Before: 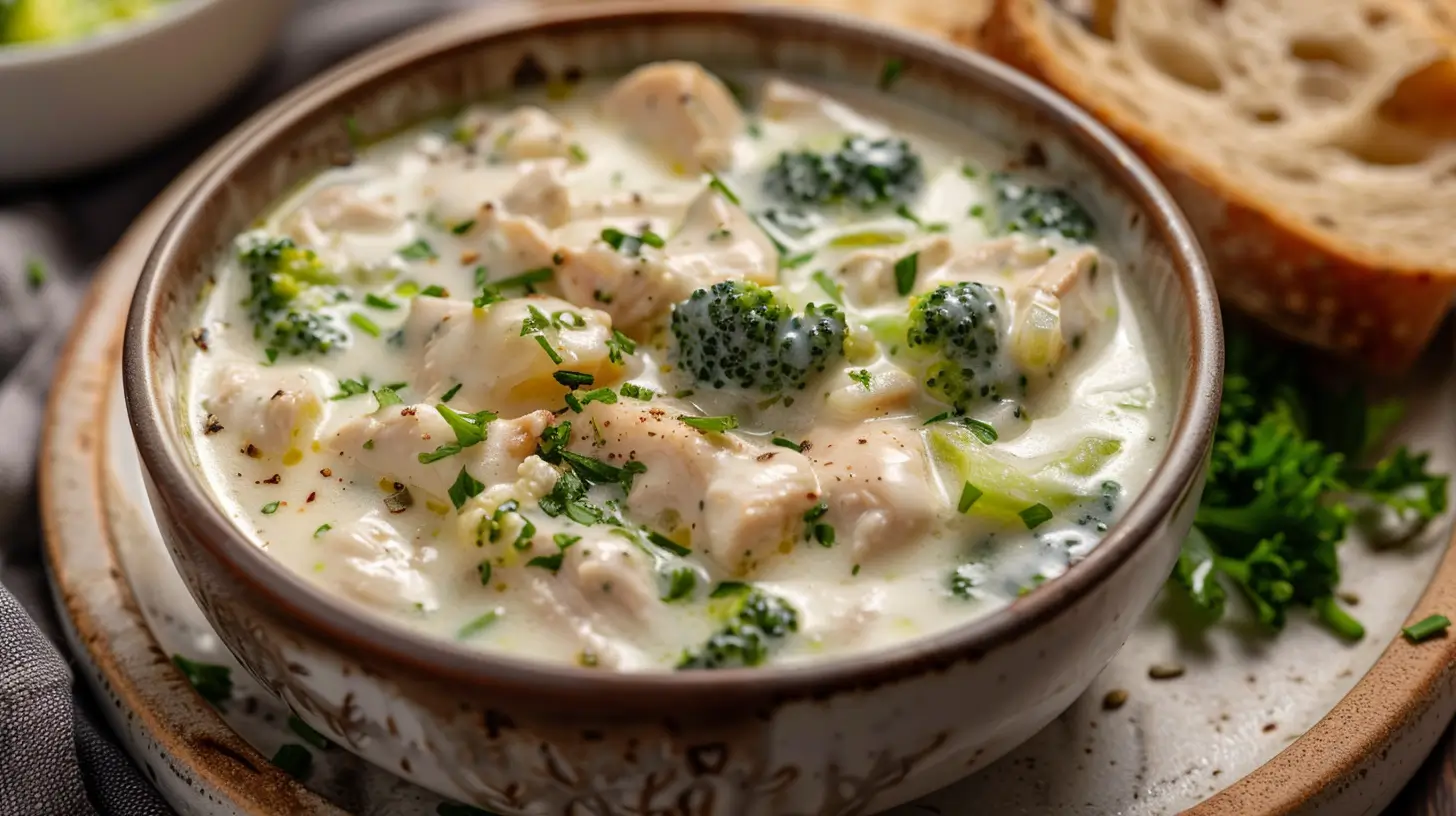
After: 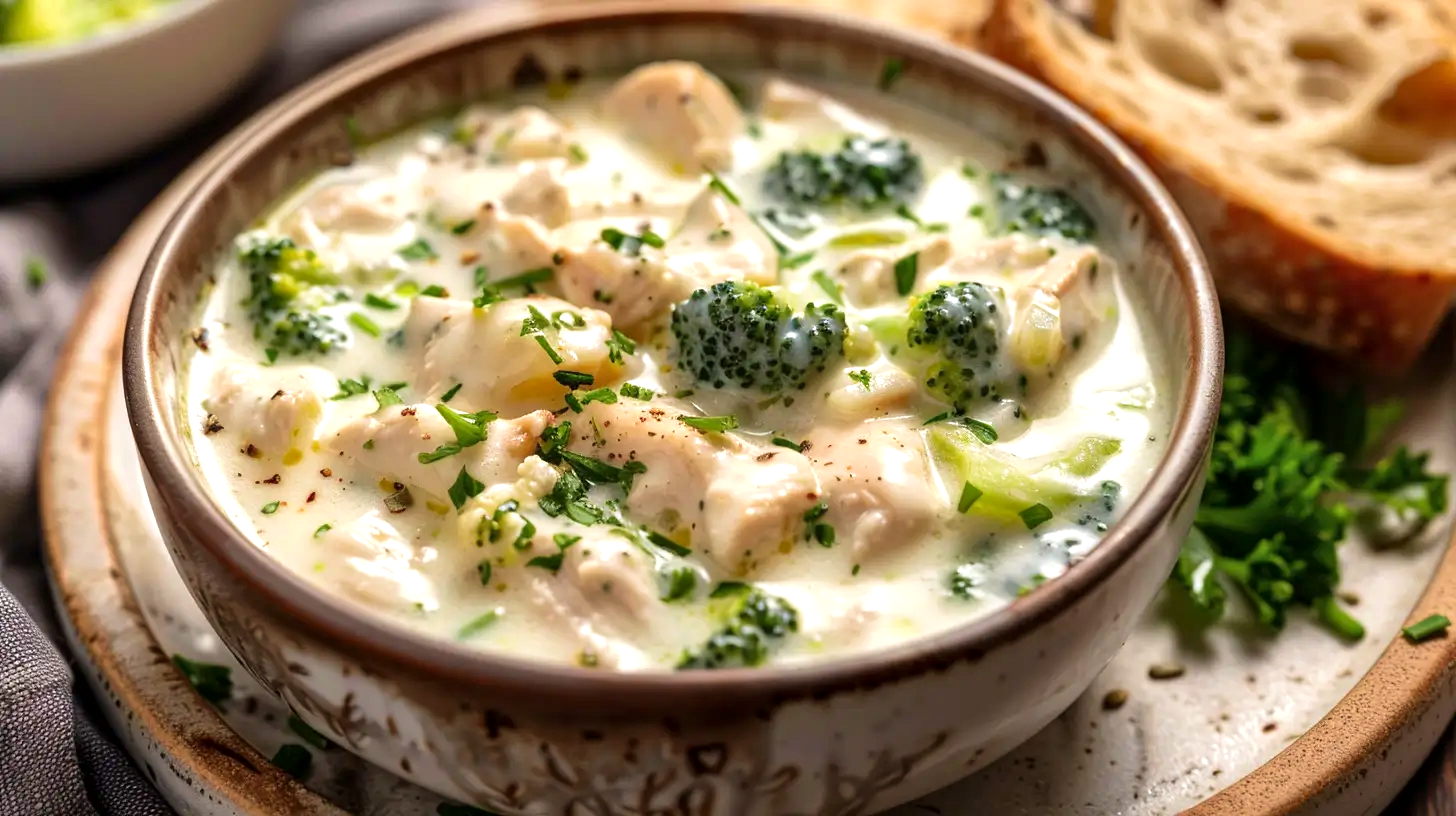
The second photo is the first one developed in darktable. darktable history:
velvia: on, module defaults
exposure: black level correction 0, exposure 0.5 EV, compensate highlight preservation false
local contrast: mode bilateral grid, contrast 20, coarseness 50, detail 120%, midtone range 0.2
